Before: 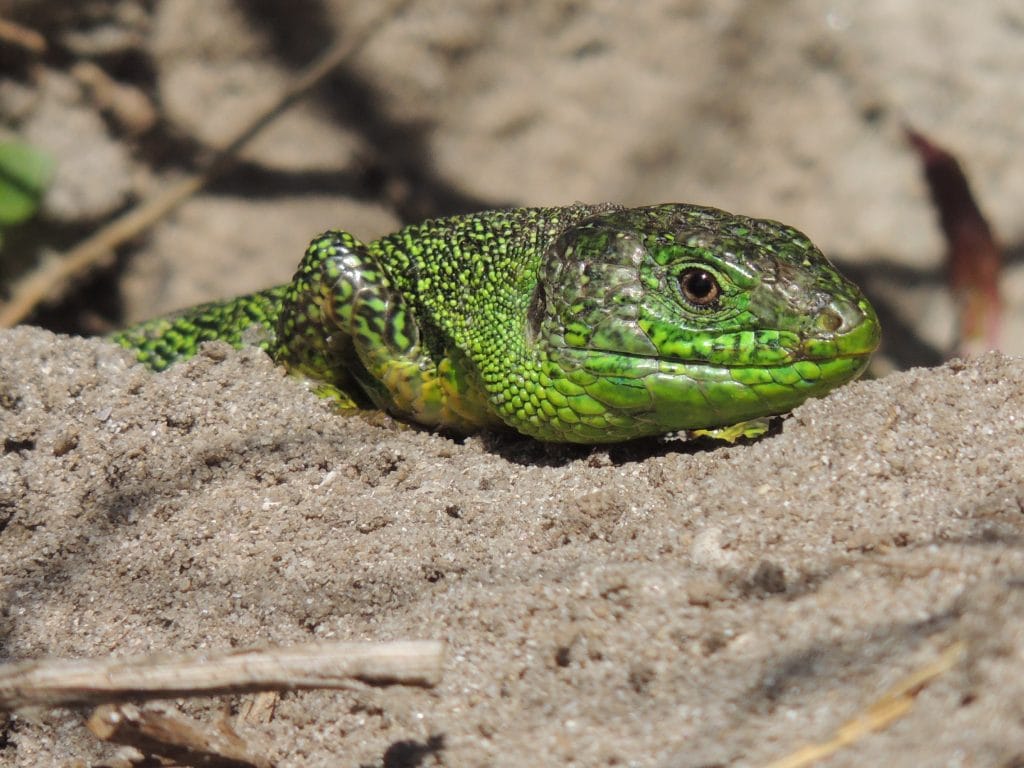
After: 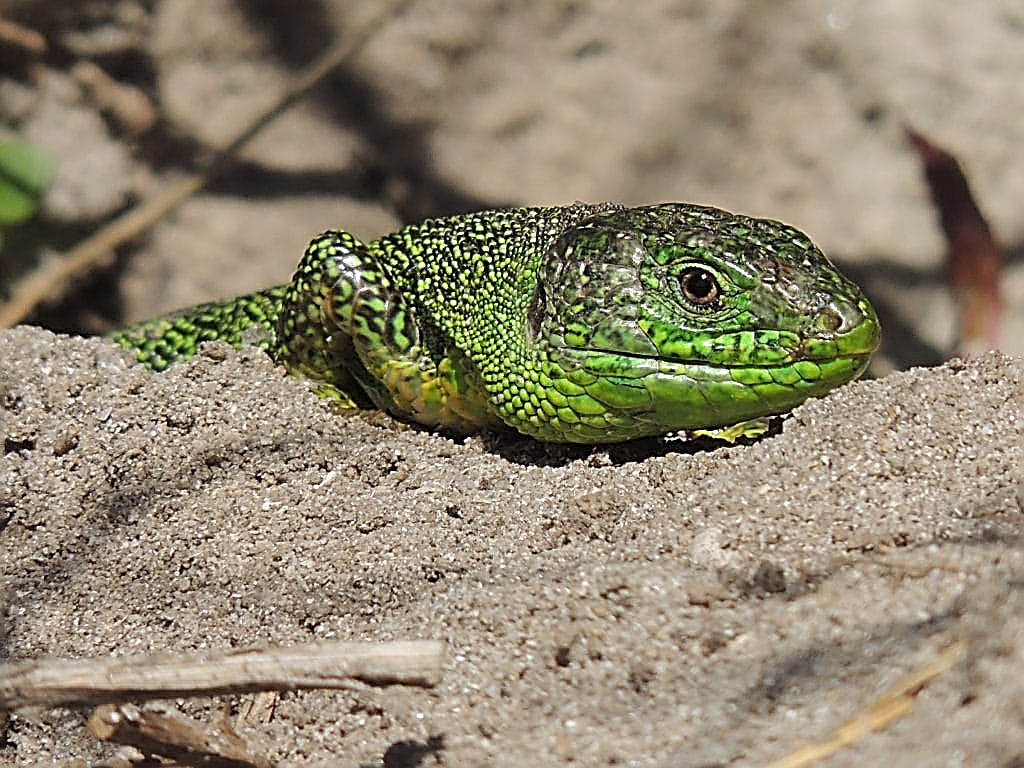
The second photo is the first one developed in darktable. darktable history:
sharpen: amount 1.994
